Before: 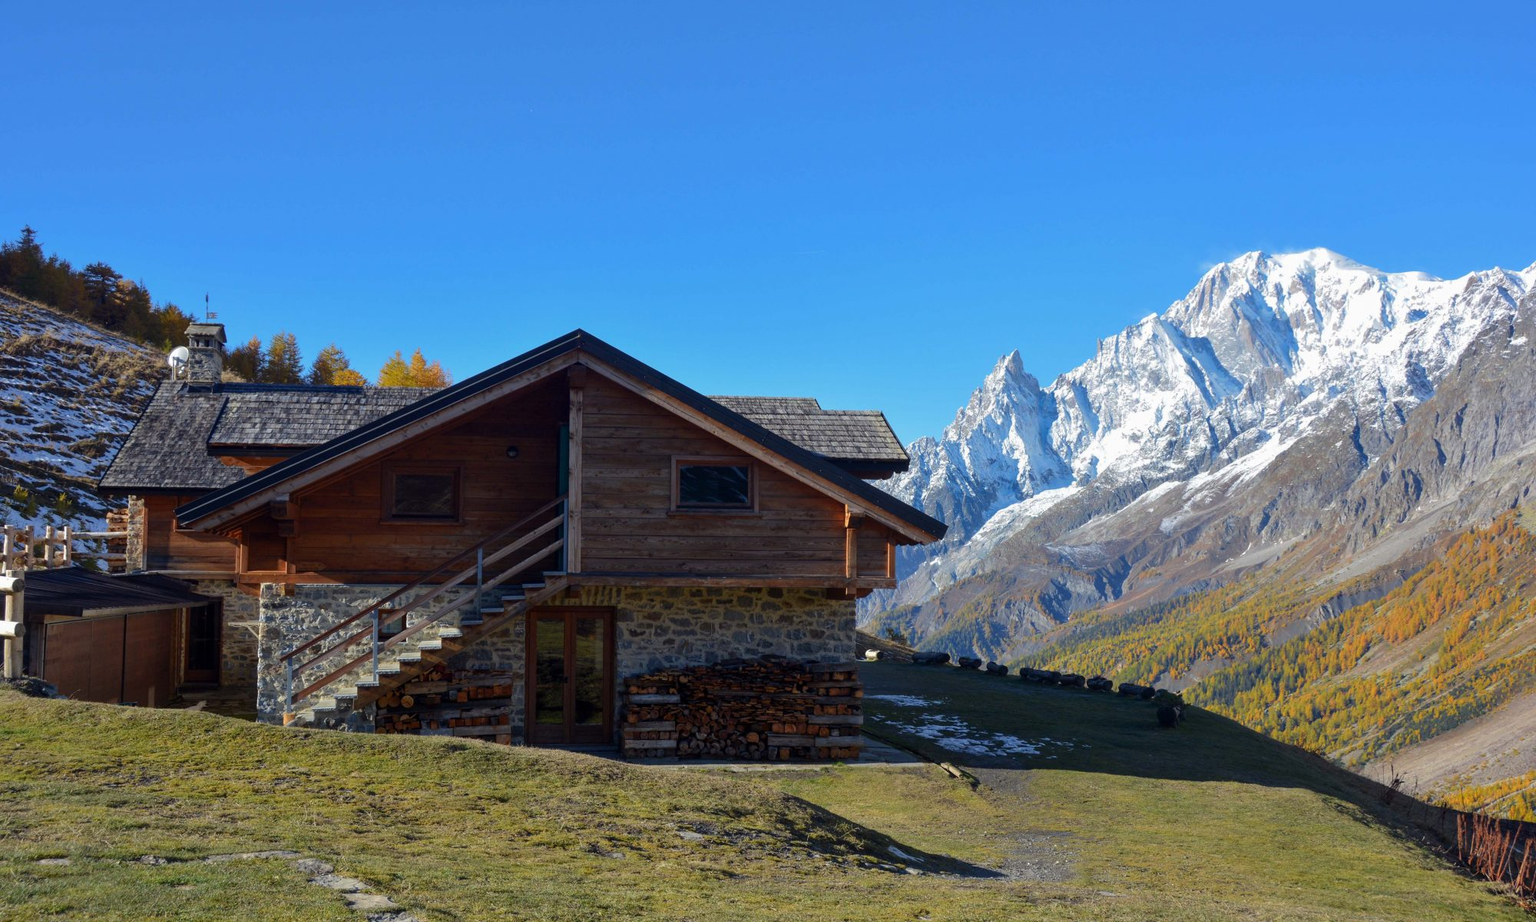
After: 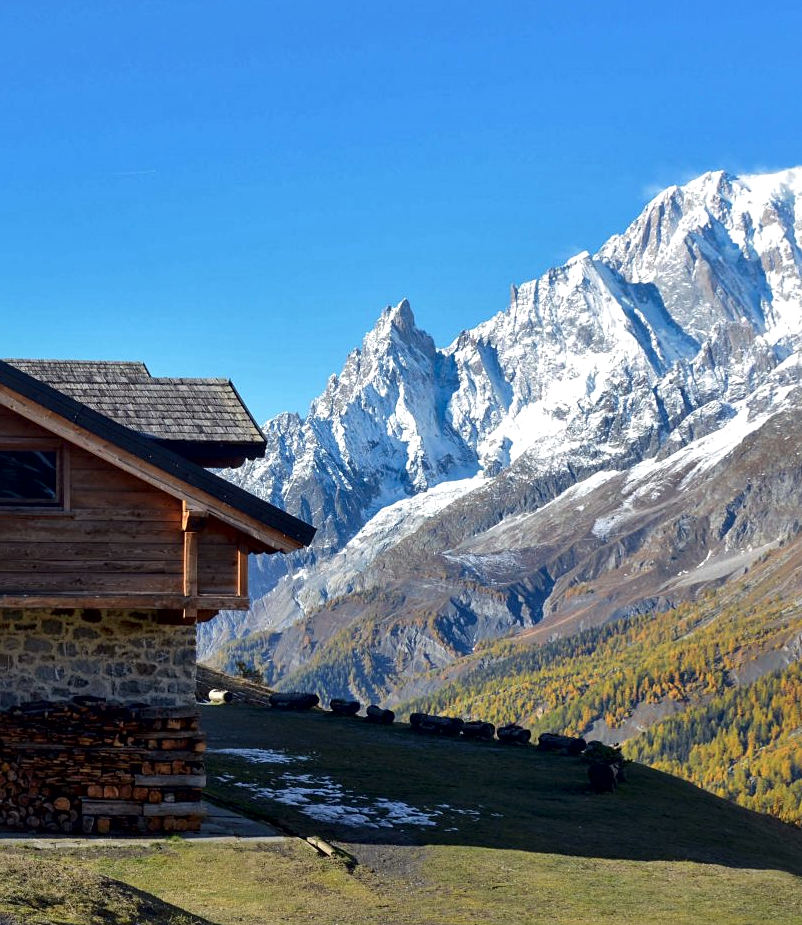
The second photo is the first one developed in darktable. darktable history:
sharpen: amount 0.211
local contrast: mode bilateral grid, contrast 25, coarseness 61, detail 151%, midtone range 0.2
crop: left 45.927%, top 13.042%, right 13.937%, bottom 9.797%
